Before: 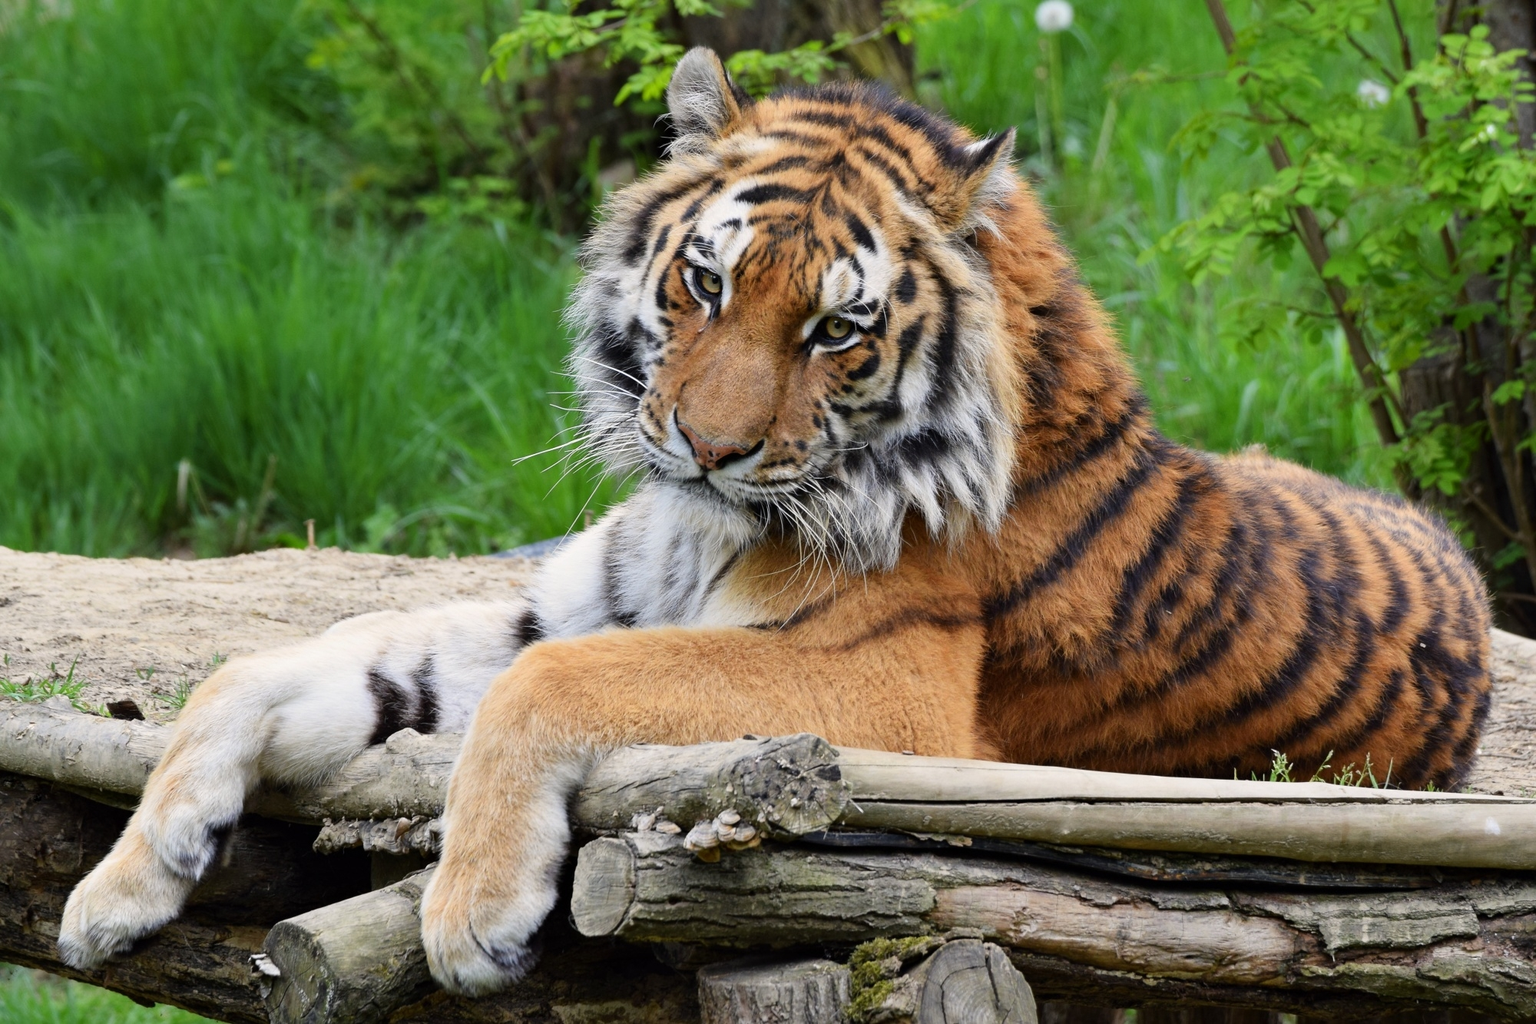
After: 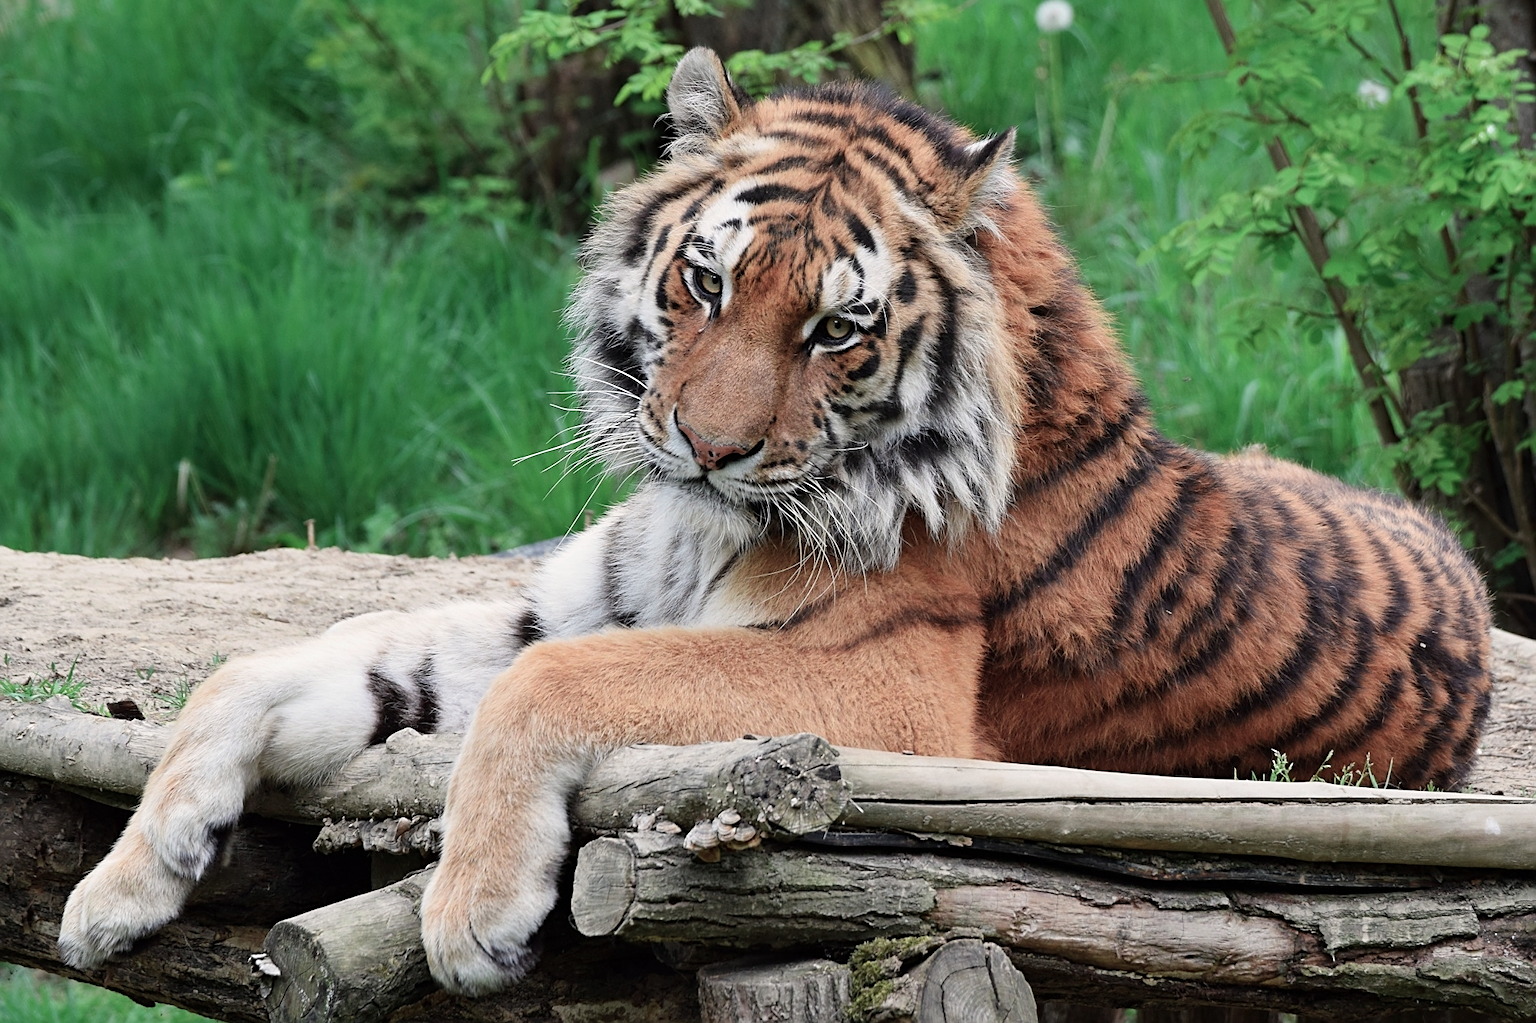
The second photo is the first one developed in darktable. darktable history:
color contrast: blue-yellow contrast 0.62
sharpen: on, module defaults
